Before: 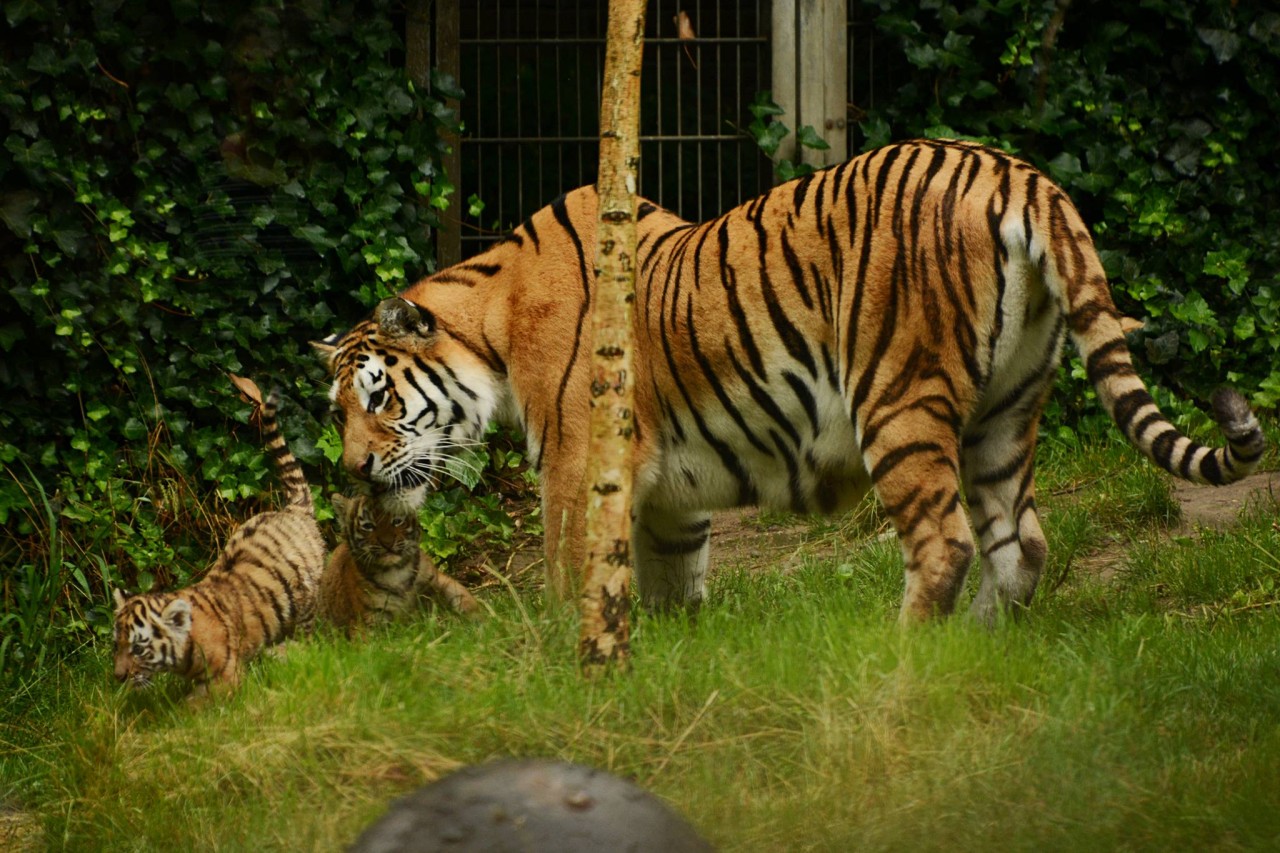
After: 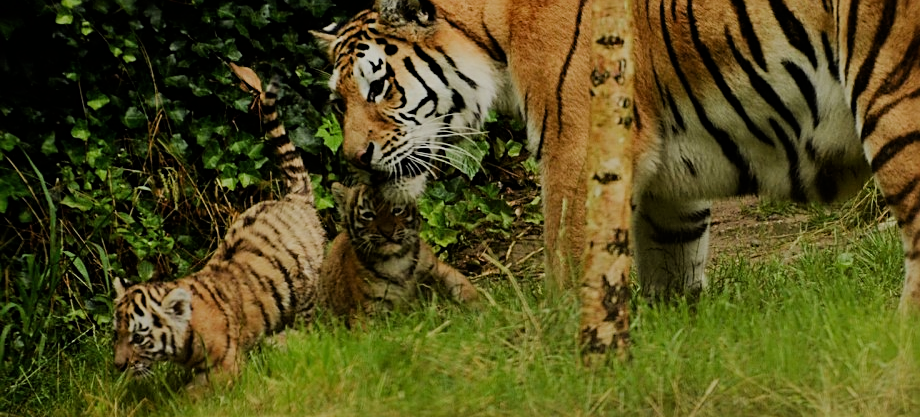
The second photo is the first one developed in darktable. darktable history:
sharpen: on, module defaults
filmic rgb: black relative exposure -6.79 EV, white relative exposure 5.91 EV, hardness 2.69
crop: top 36.56%, right 28.081%, bottom 14.532%
